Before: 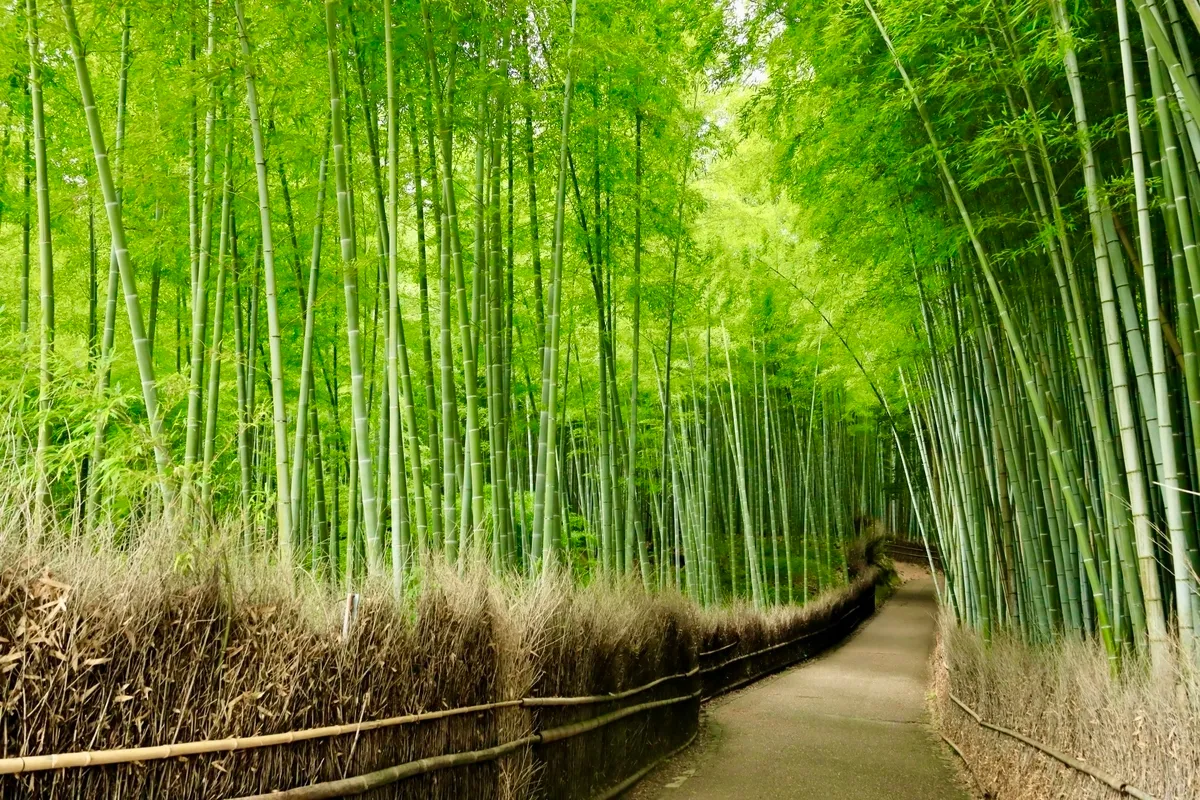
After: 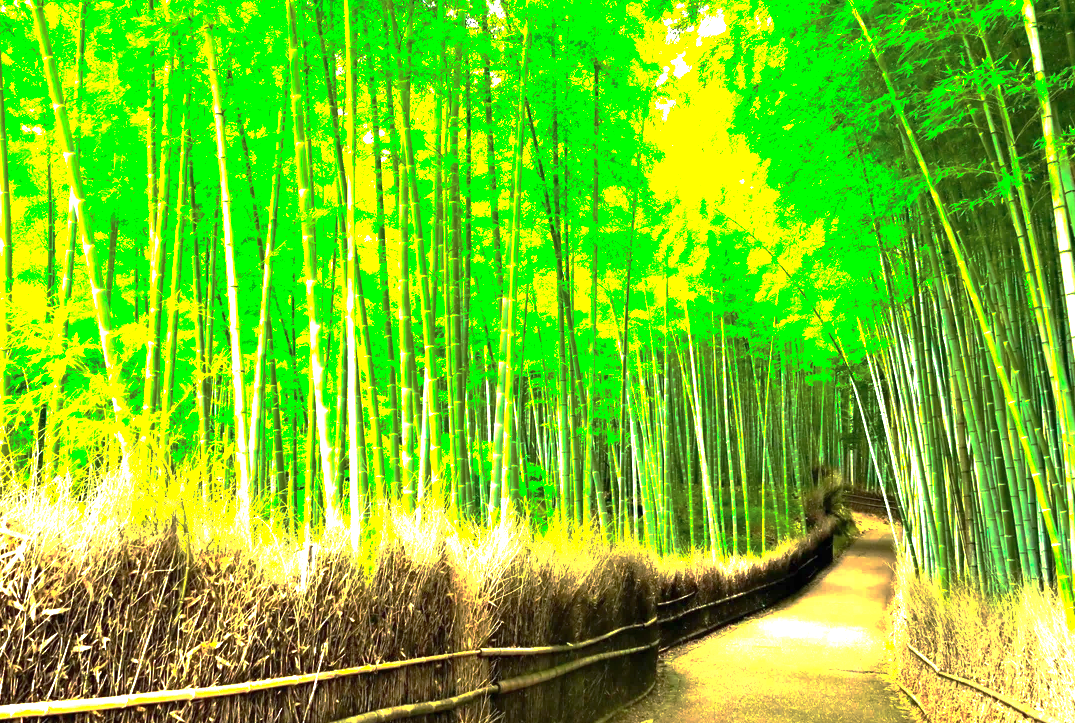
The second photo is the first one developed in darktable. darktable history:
exposure: black level correction 0, exposure 1.963 EV, compensate highlight preservation false
crop: left 3.502%, top 6.357%, right 6.845%, bottom 3.264%
shadows and highlights: shadows 11.73, white point adjustment 1.32, highlights -2.16, soften with gaussian
base curve: curves: ch0 [(0, 0) (0.826, 0.587) (1, 1)], preserve colors none
